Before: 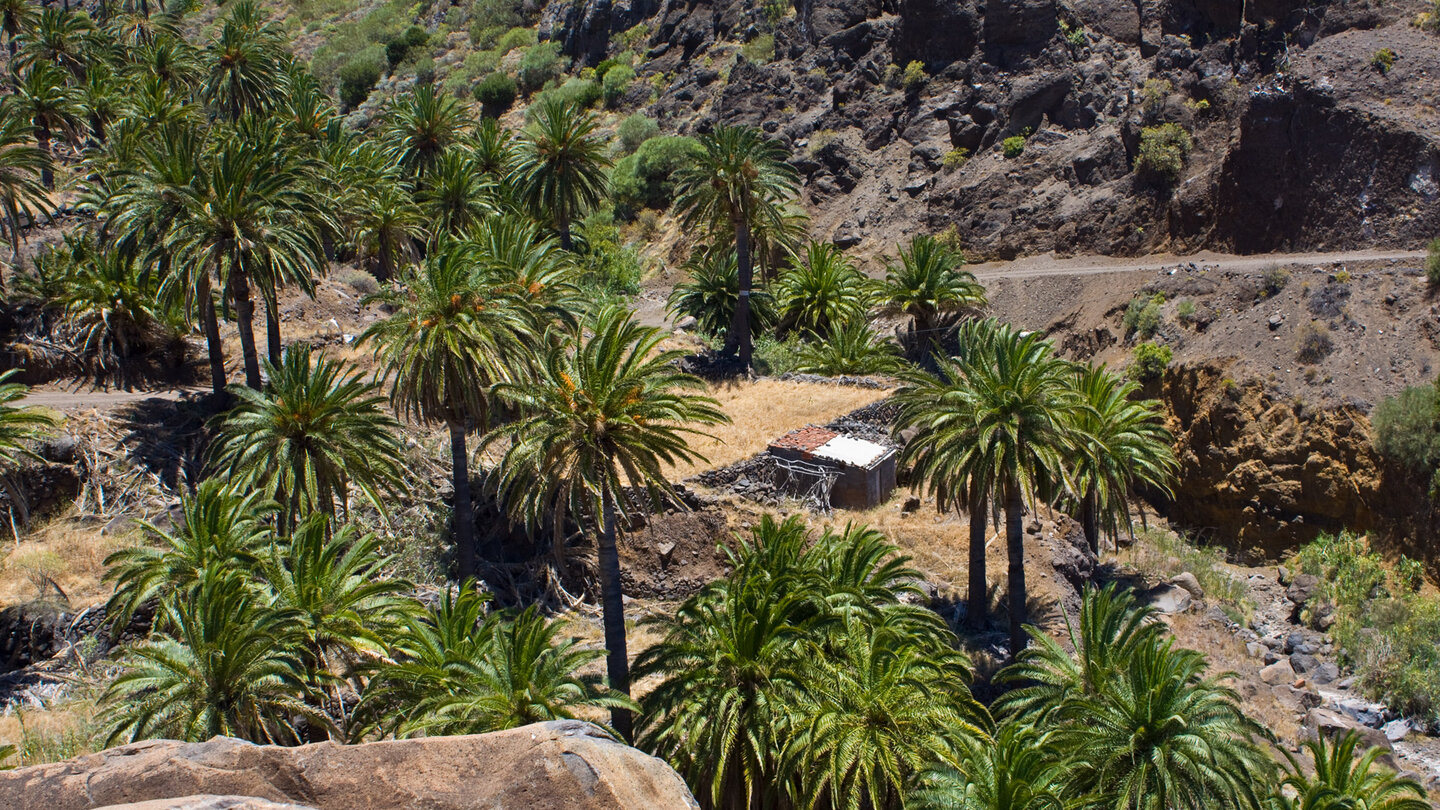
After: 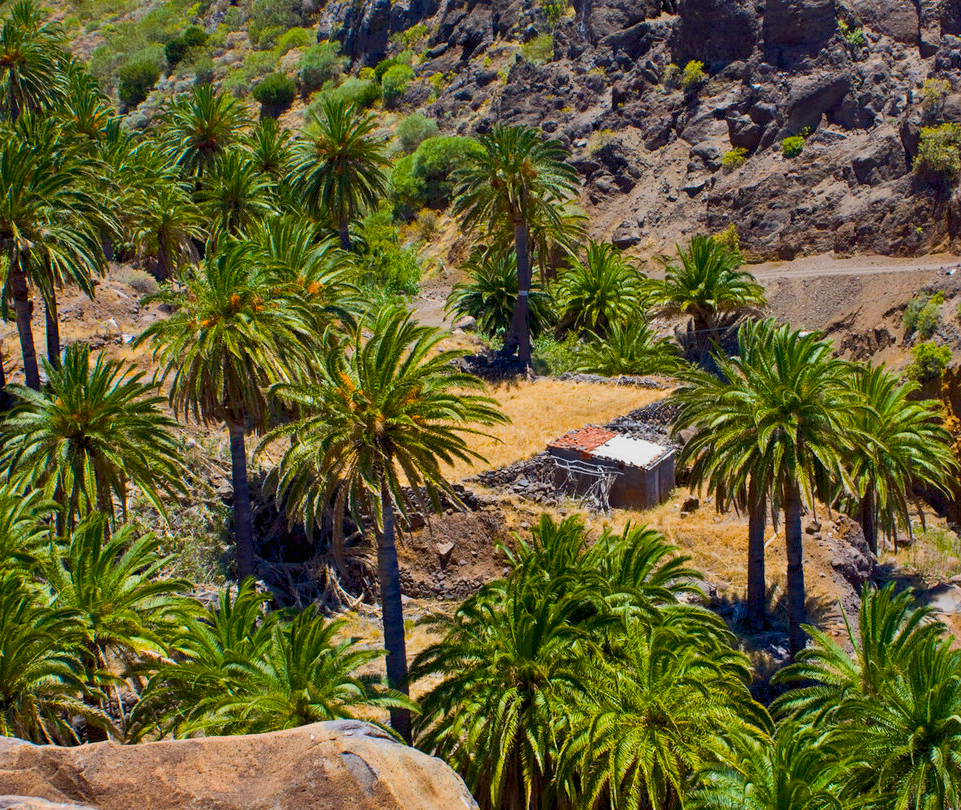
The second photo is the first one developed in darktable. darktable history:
tone equalizer: -8 EV -0.759 EV, -7 EV -0.695 EV, -6 EV -0.613 EV, -5 EV -0.368 EV, -3 EV 0.374 EV, -2 EV 0.6 EV, -1 EV 0.674 EV, +0 EV 0.769 EV, edges refinement/feathering 500, mask exposure compensation -1.57 EV, preserve details no
crop: left 15.412%, right 17.799%
contrast brightness saturation: contrast -0.015, brightness -0.01, saturation 0.044
shadows and highlights: shadows 39.36, highlights -52.5, low approximation 0.01, soften with gaussian
color balance rgb: shadows lift › hue 86.11°, global offset › luminance -0.252%, linear chroma grading › global chroma 18.481%, perceptual saturation grading › global saturation 25.86%, contrast -29.665%
